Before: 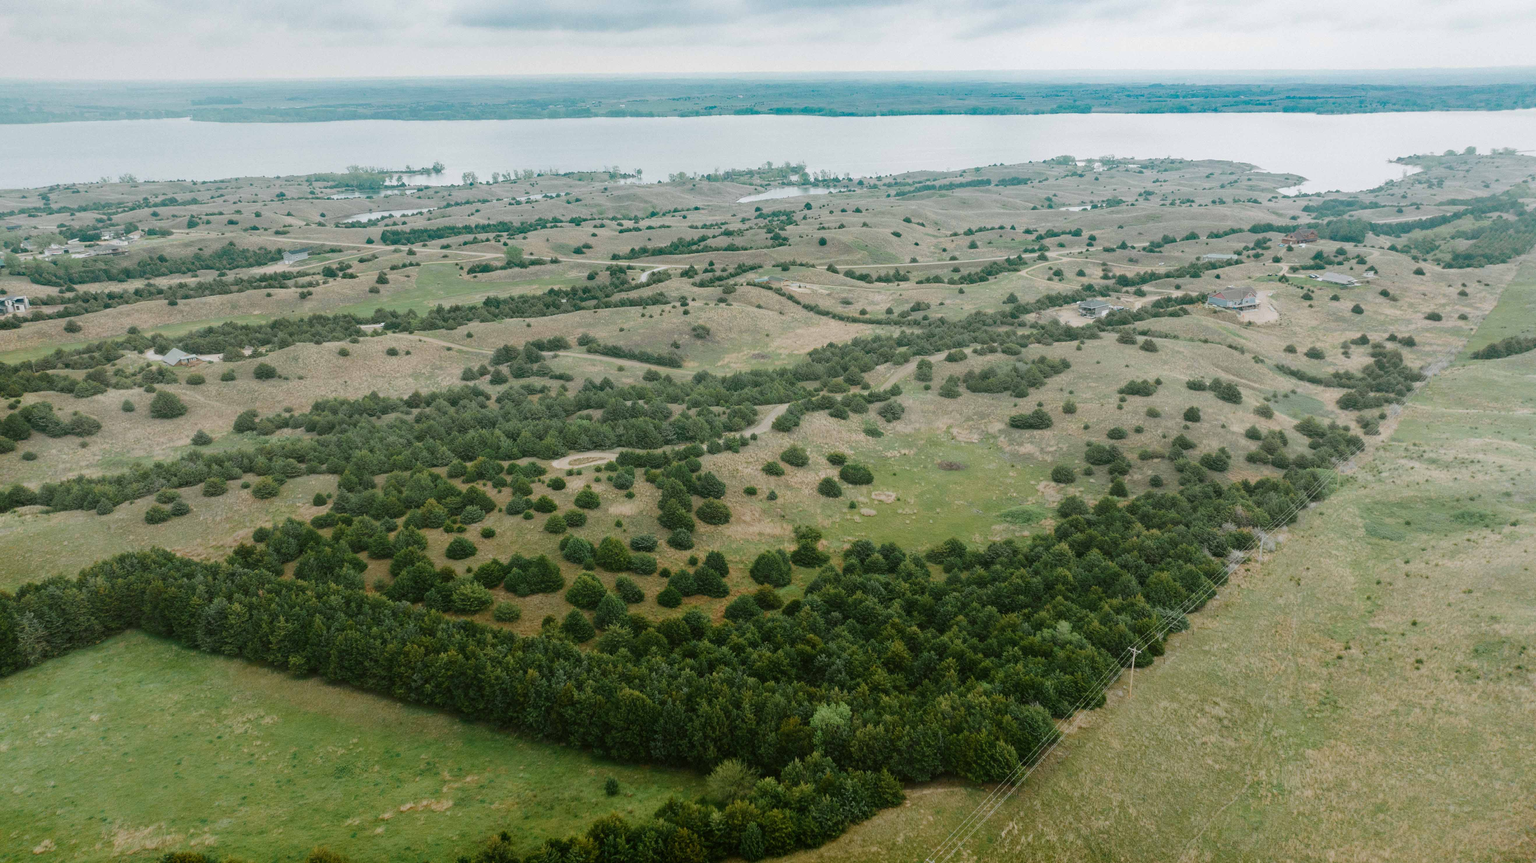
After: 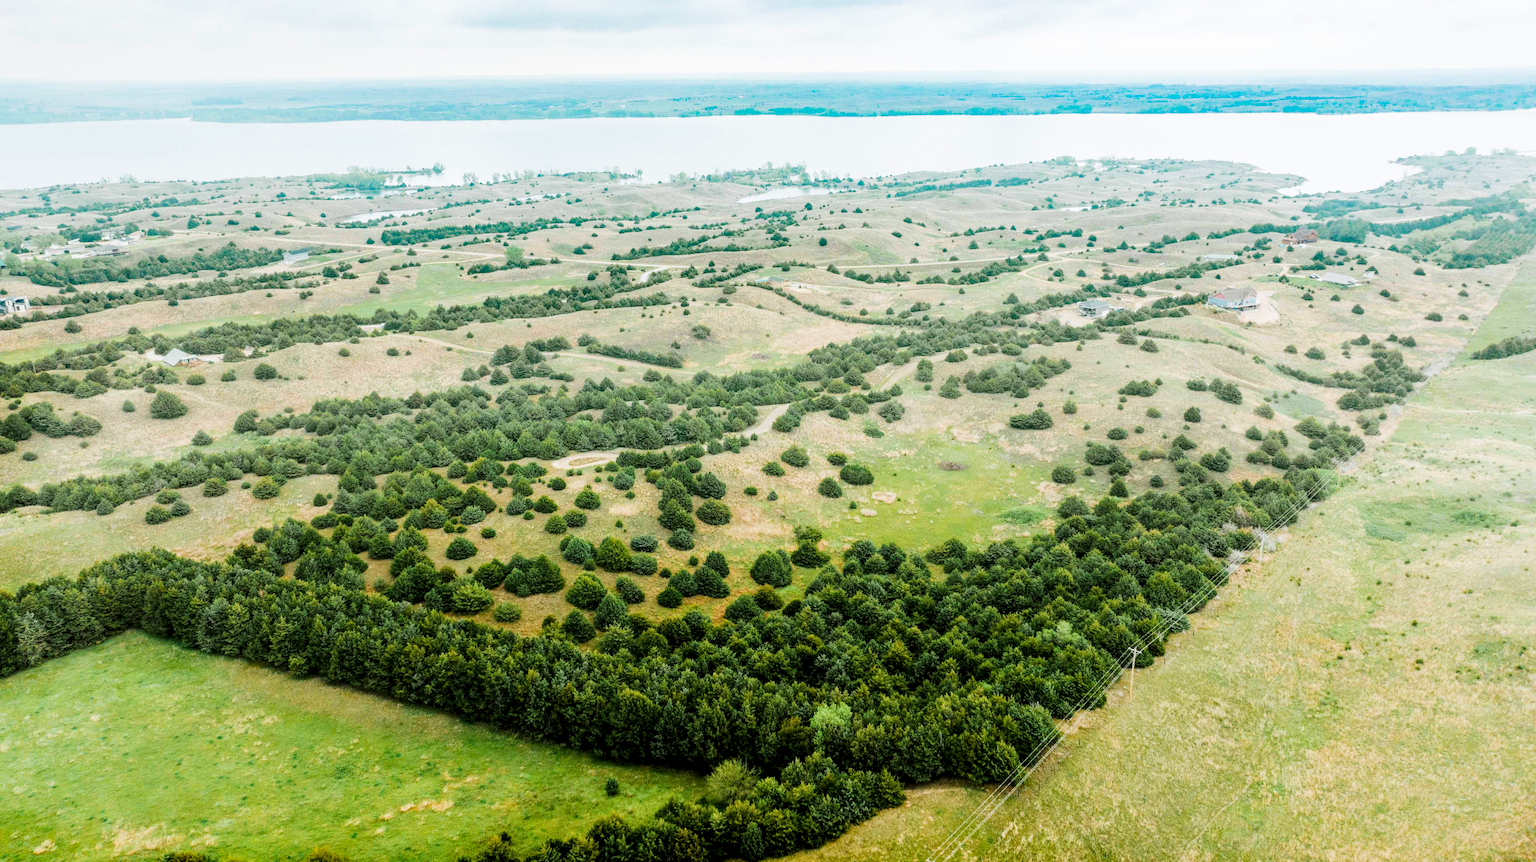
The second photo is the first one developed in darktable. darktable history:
local contrast: on, module defaults
color balance rgb: perceptual saturation grading › global saturation 20%, global vibrance 20%
filmic rgb: black relative exposure -5 EV, hardness 2.88, contrast 1.3, highlights saturation mix -30%
exposure: black level correction 0, exposure 1.1 EV, compensate highlight preservation false
